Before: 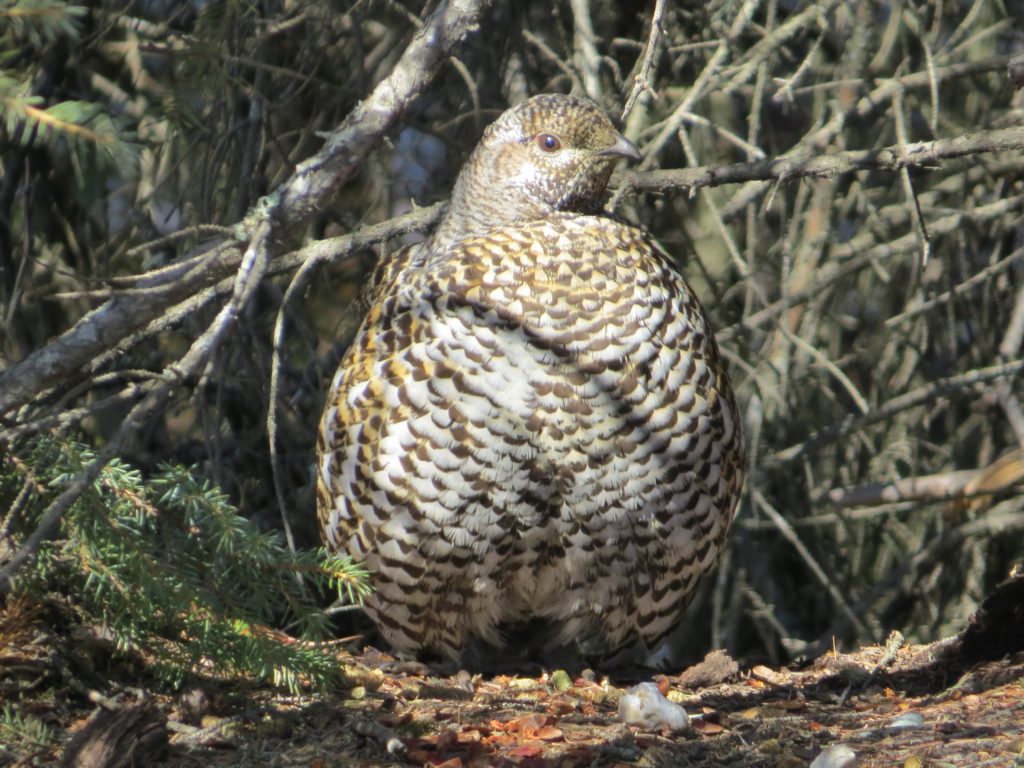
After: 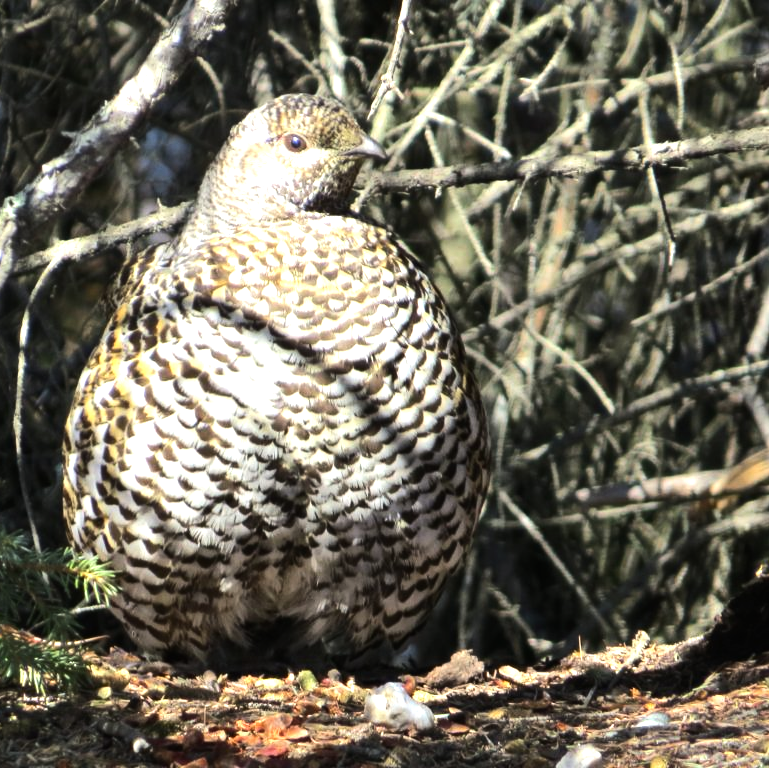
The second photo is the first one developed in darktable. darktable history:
crop and rotate: left 24.867%
tone equalizer: -8 EV -1.1 EV, -7 EV -1.01 EV, -6 EV -0.854 EV, -5 EV -0.549 EV, -3 EV 0.586 EV, -2 EV 0.868 EV, -1 EV 1.01 EV, +0 EV 1.07 EV, edges refinement/feathering 500, mask exposure compensation -1.57 EV, preserve details no
contrast brightness saturation: contrast 0.041, saturation 0.066
